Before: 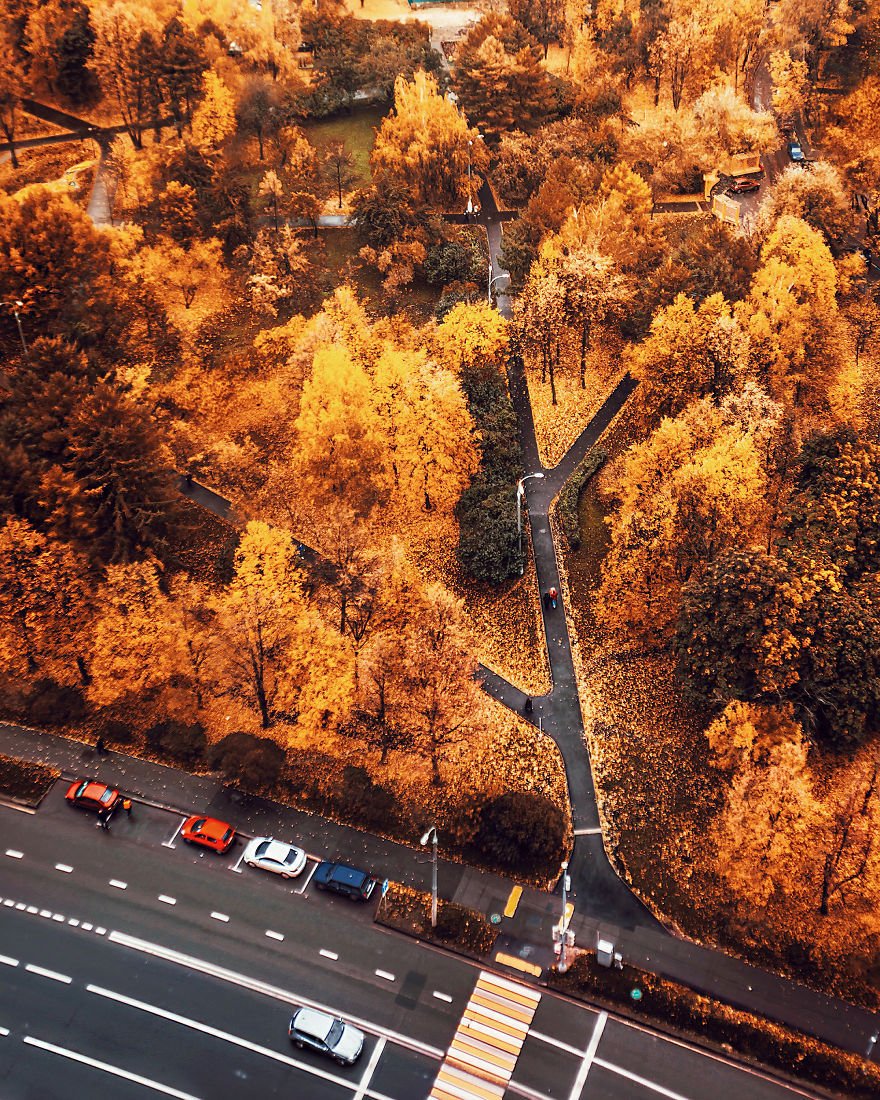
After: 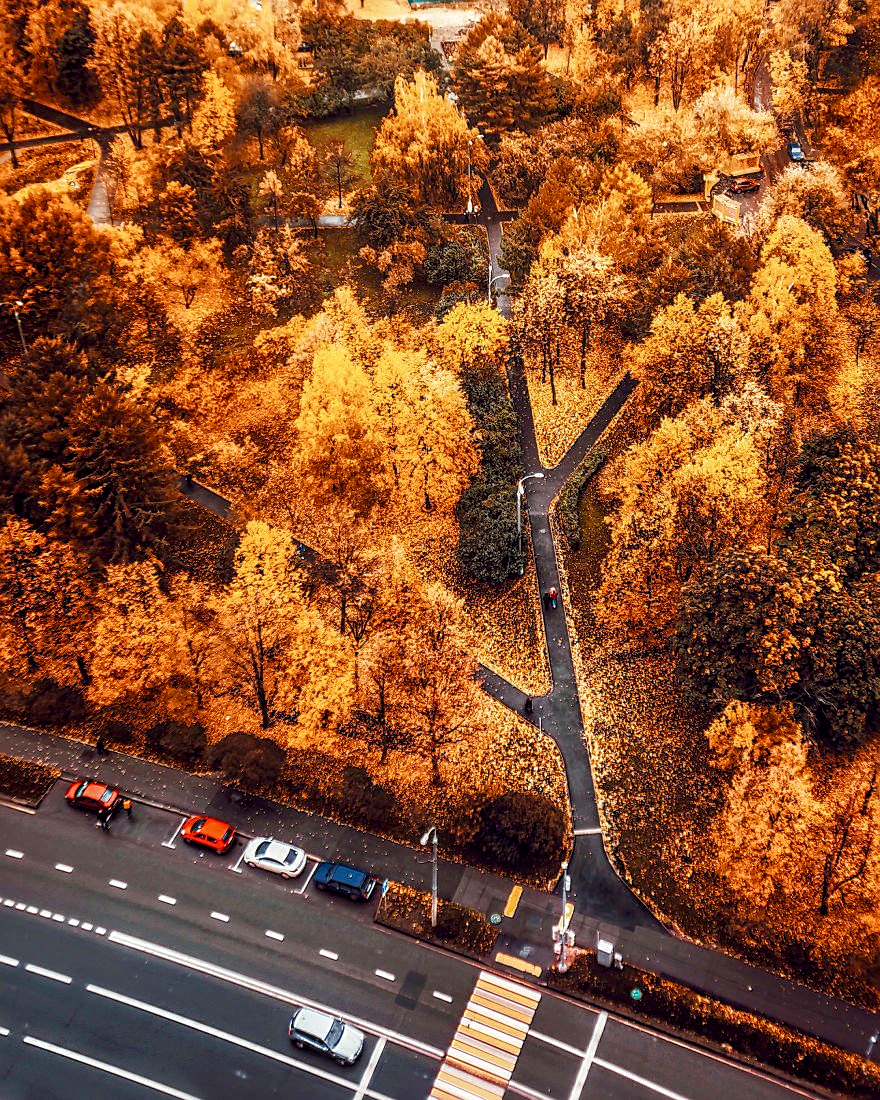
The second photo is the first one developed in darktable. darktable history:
local contrast: detail 130%
sharpen: amount 0.2
color balance rgb: perceptual saturation grading › global saturation 20%, perceptual saturation grading › highlights -25%, perceptual saturation grading › shadows 25%
